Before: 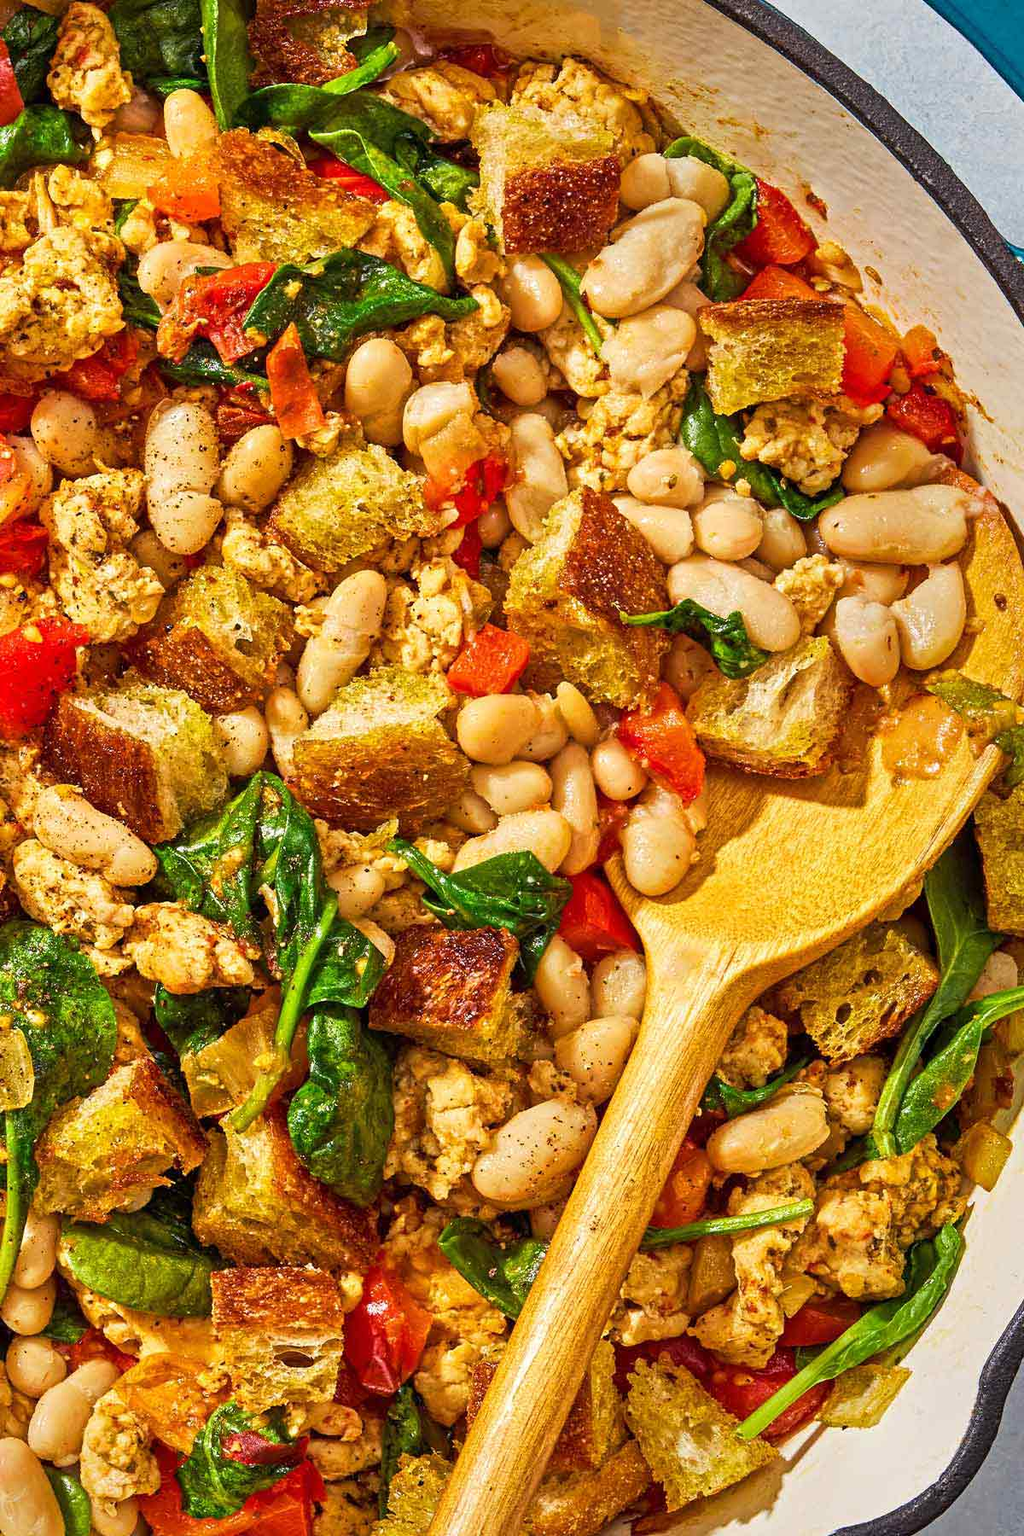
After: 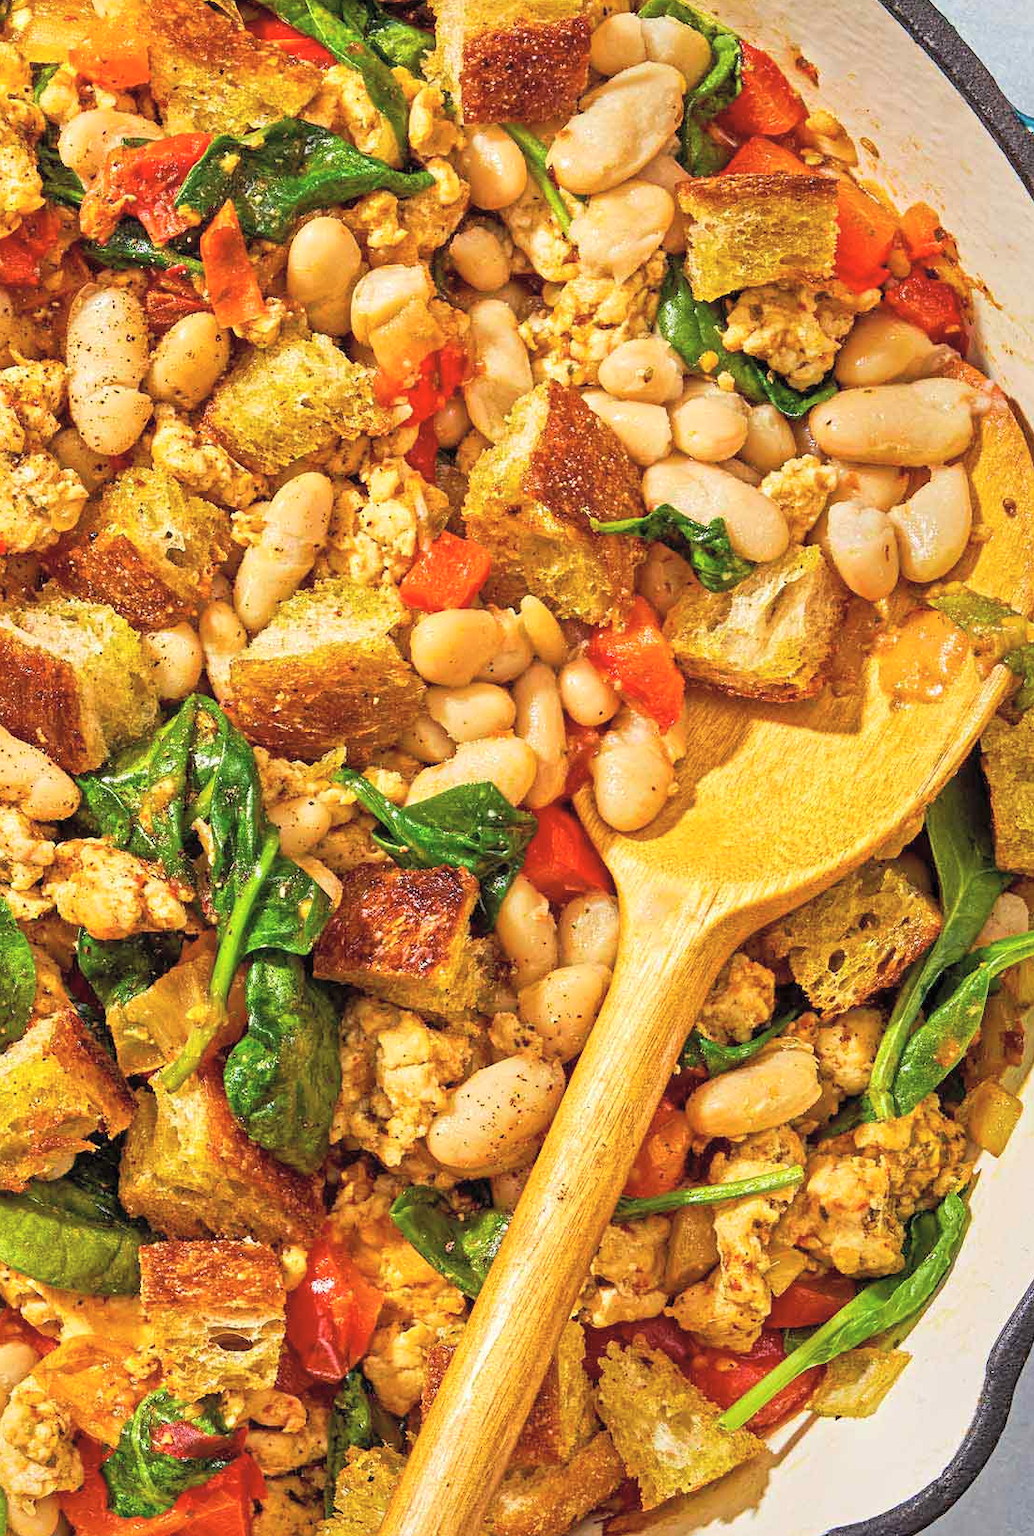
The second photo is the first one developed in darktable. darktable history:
crop and rotate: left 8.262%, top 9.226%
contrast brightness saturation: brightness 0.15
